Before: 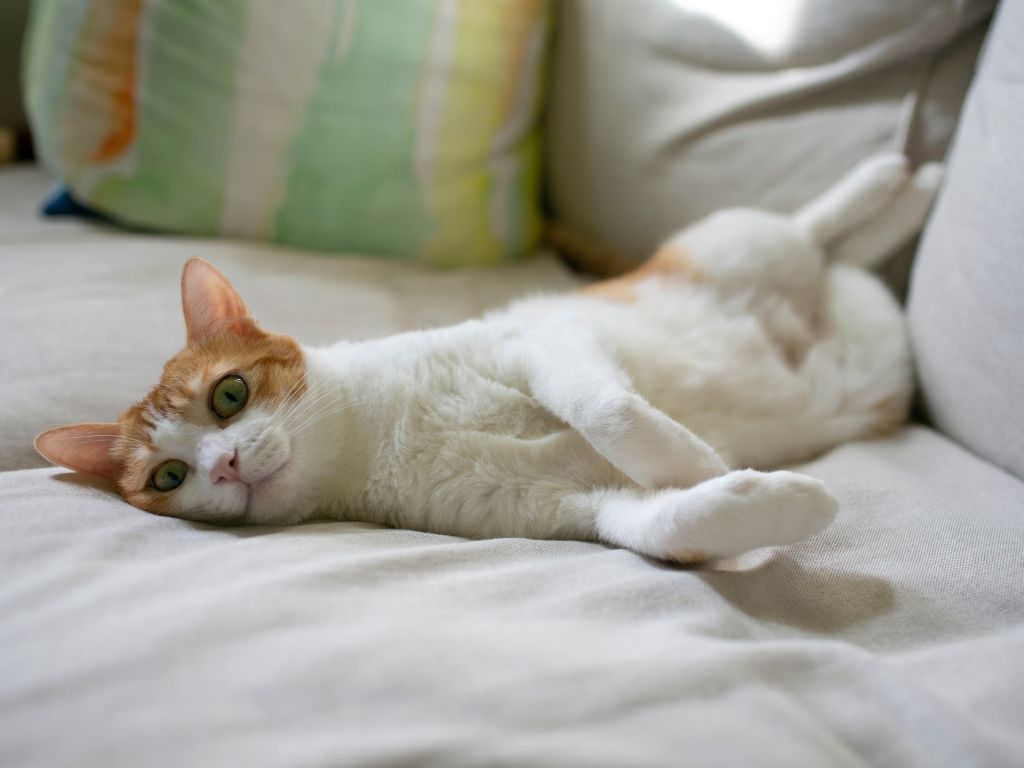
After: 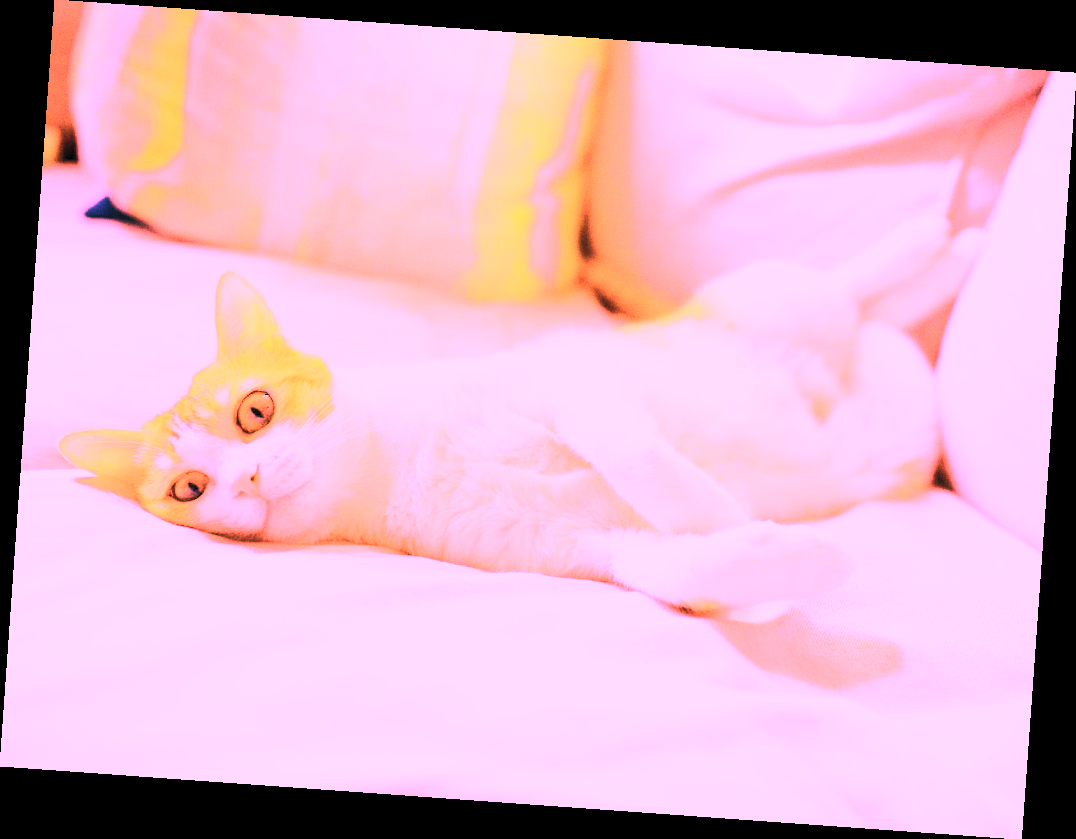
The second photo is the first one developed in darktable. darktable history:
contrast brightness saturation: contrast 0.43, brightness 0.56, saturation -0.19
rotate and perspective: rotation 4.1°, automatic cropping off
color balance rgb: perceptual saturation grading › global saturation 30%
white balance: red 4.26, blue 1.802
base curve: curves: ch0 [(0, 0) (0.088, 0.125) (0.176, 0.251) (0.354, 0.501) (0.613, 0.749) (1, 0.877)], preserve colors none
grain: coarseness 0.09 ISO
